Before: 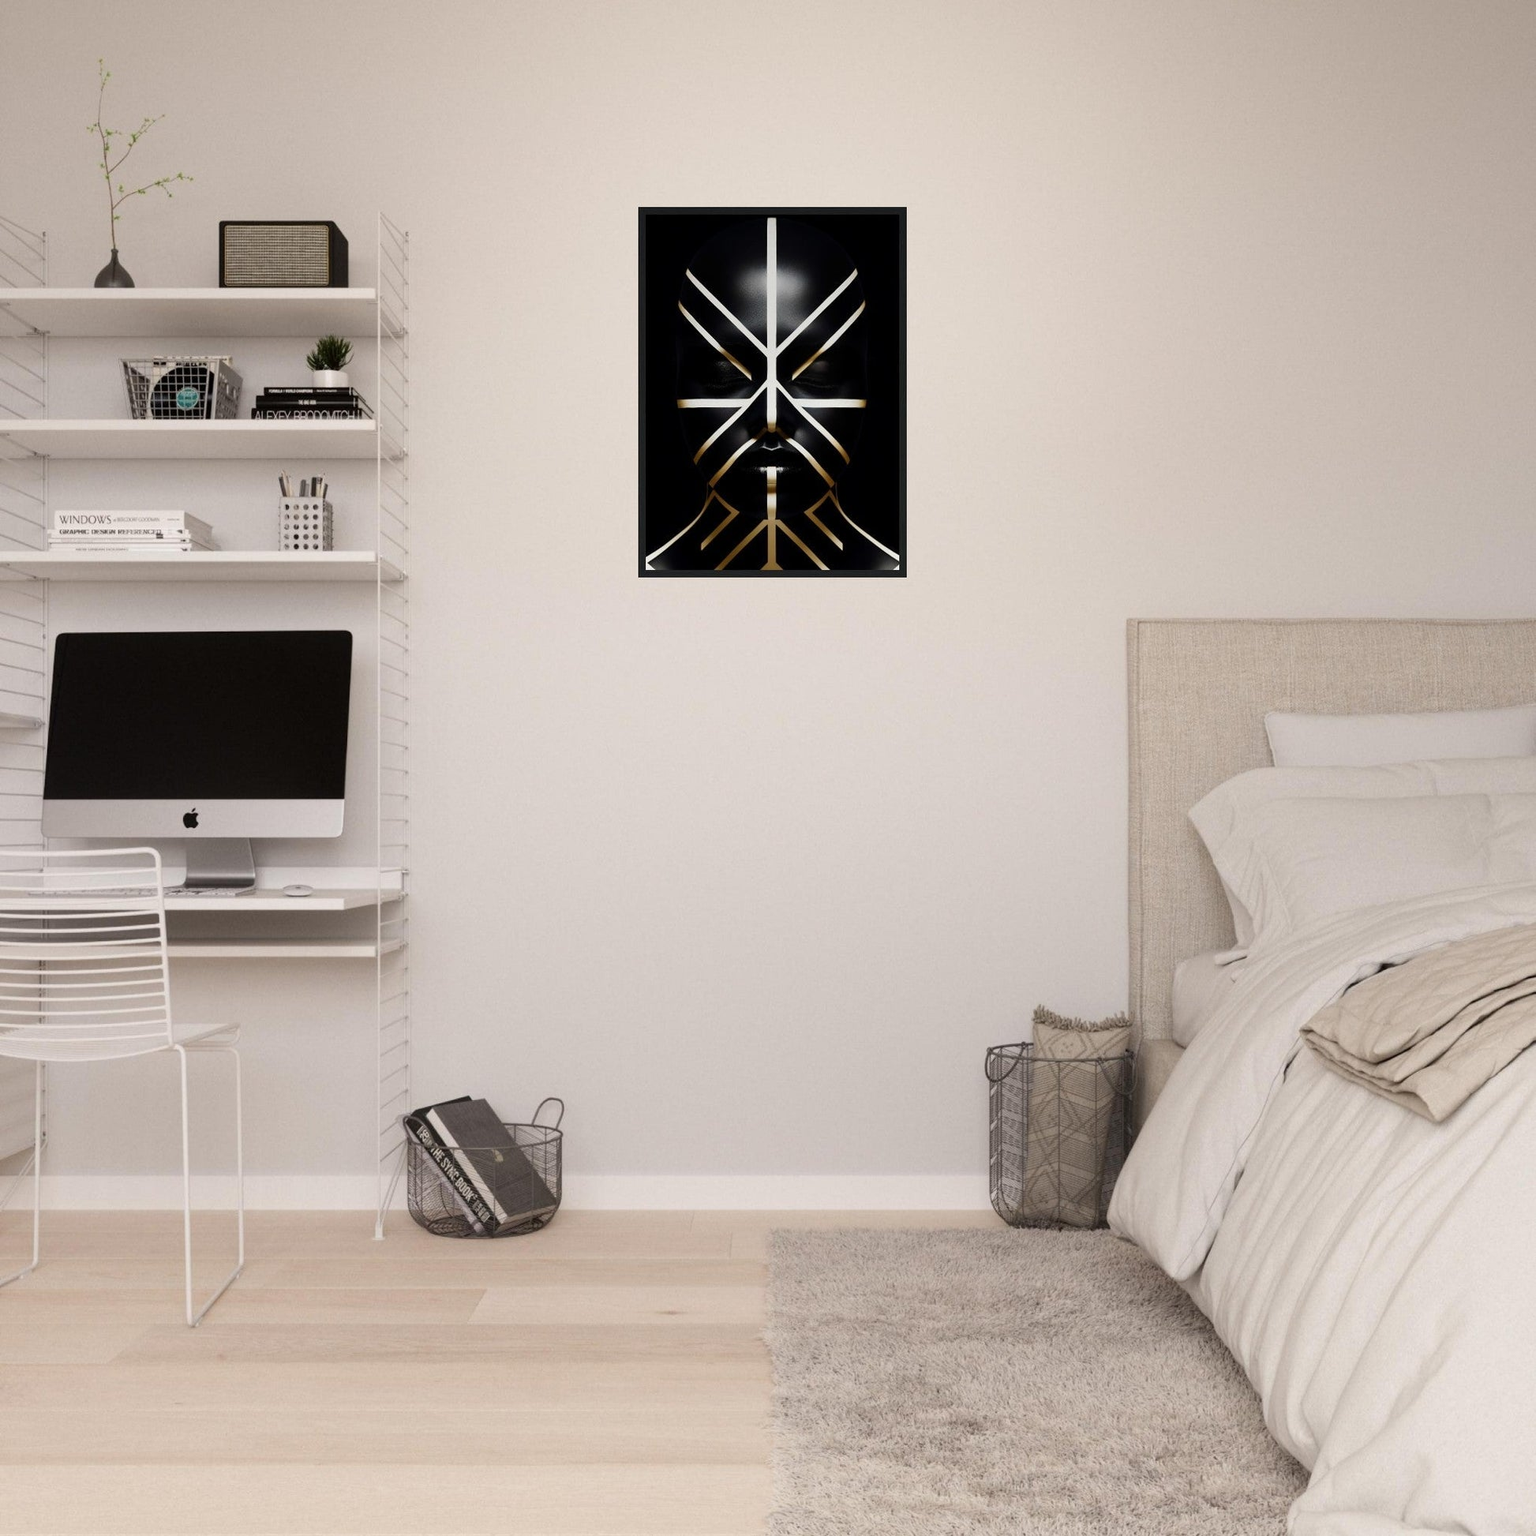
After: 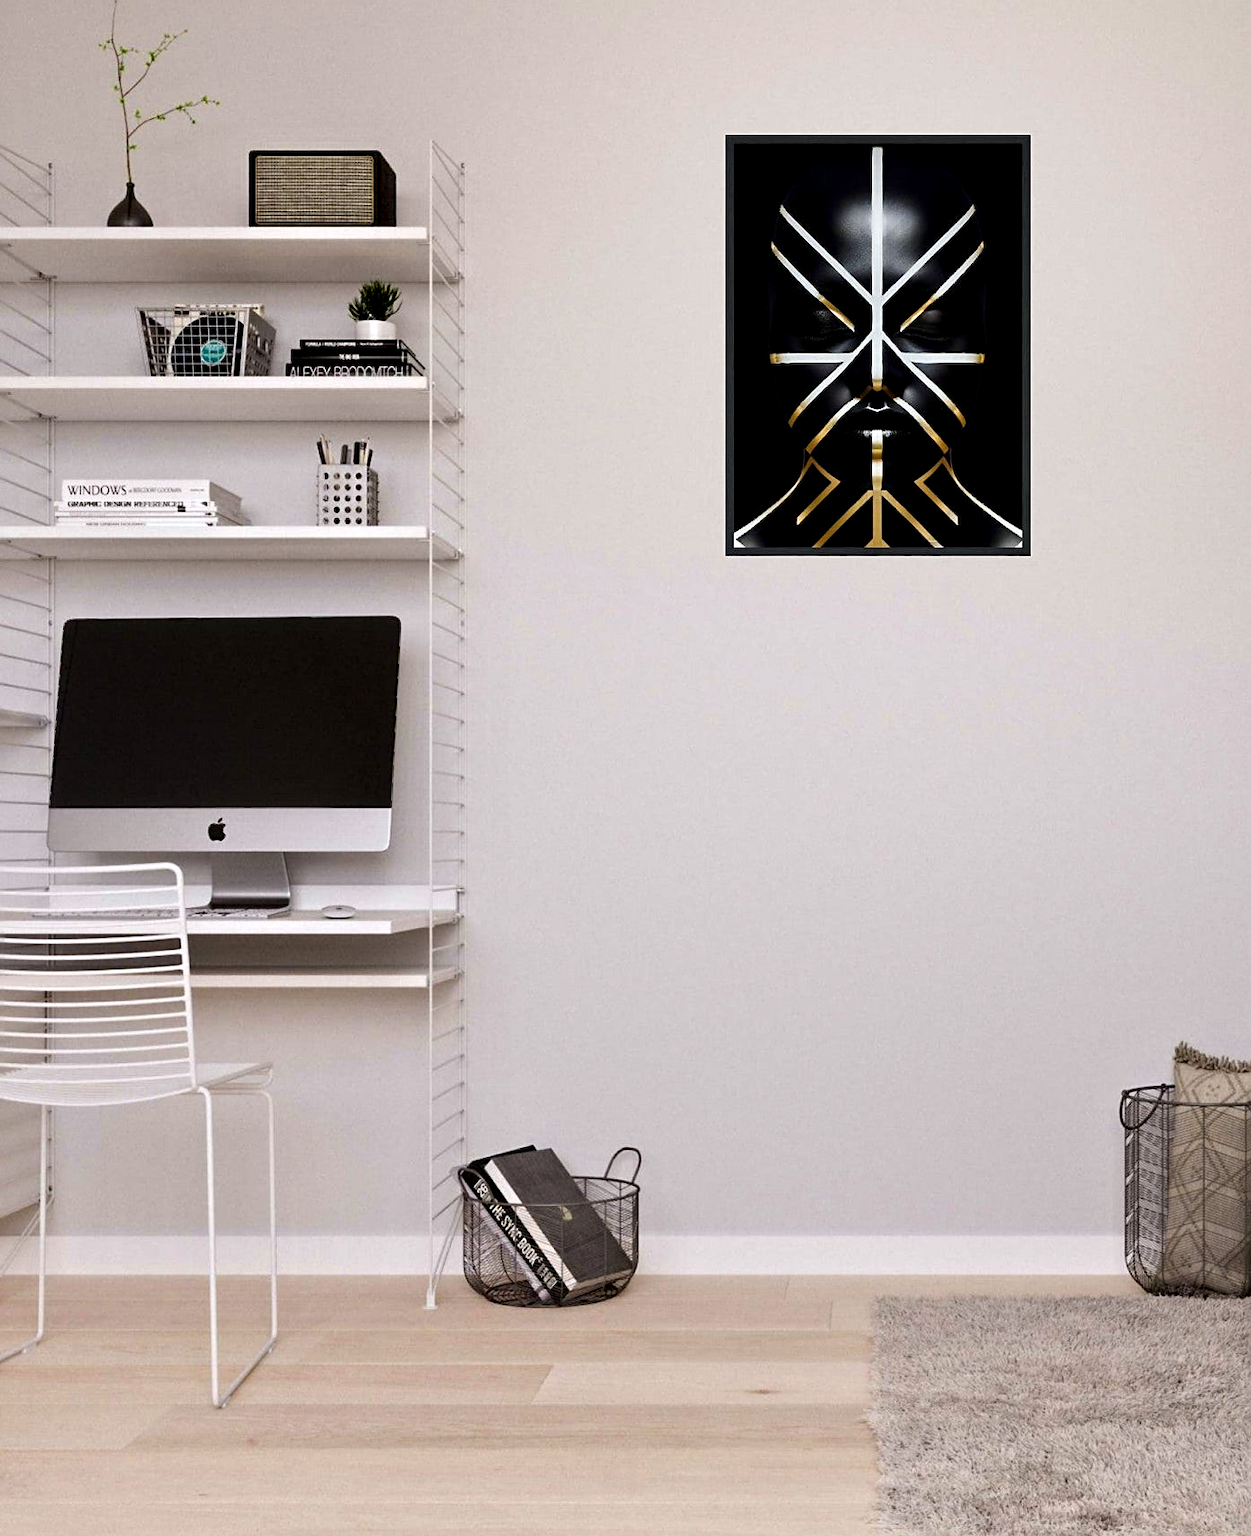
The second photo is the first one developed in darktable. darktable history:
velvia: strength 32%, mid-tones bias 0.2
contrast equalizer: y [[0.511, 0.558, 0.631, 0.632, 0.559, 0.512], [0.5 ×6], [0.507, 0.559, 0.627, 0.644, 0.647, 0.647], [0 ×6], [0 ×6]]
crop: top 5.803%, right 27.864%, bottom 5.804%
sharpen: on, module defaults
white balance: red 0.98, blue 1.034
